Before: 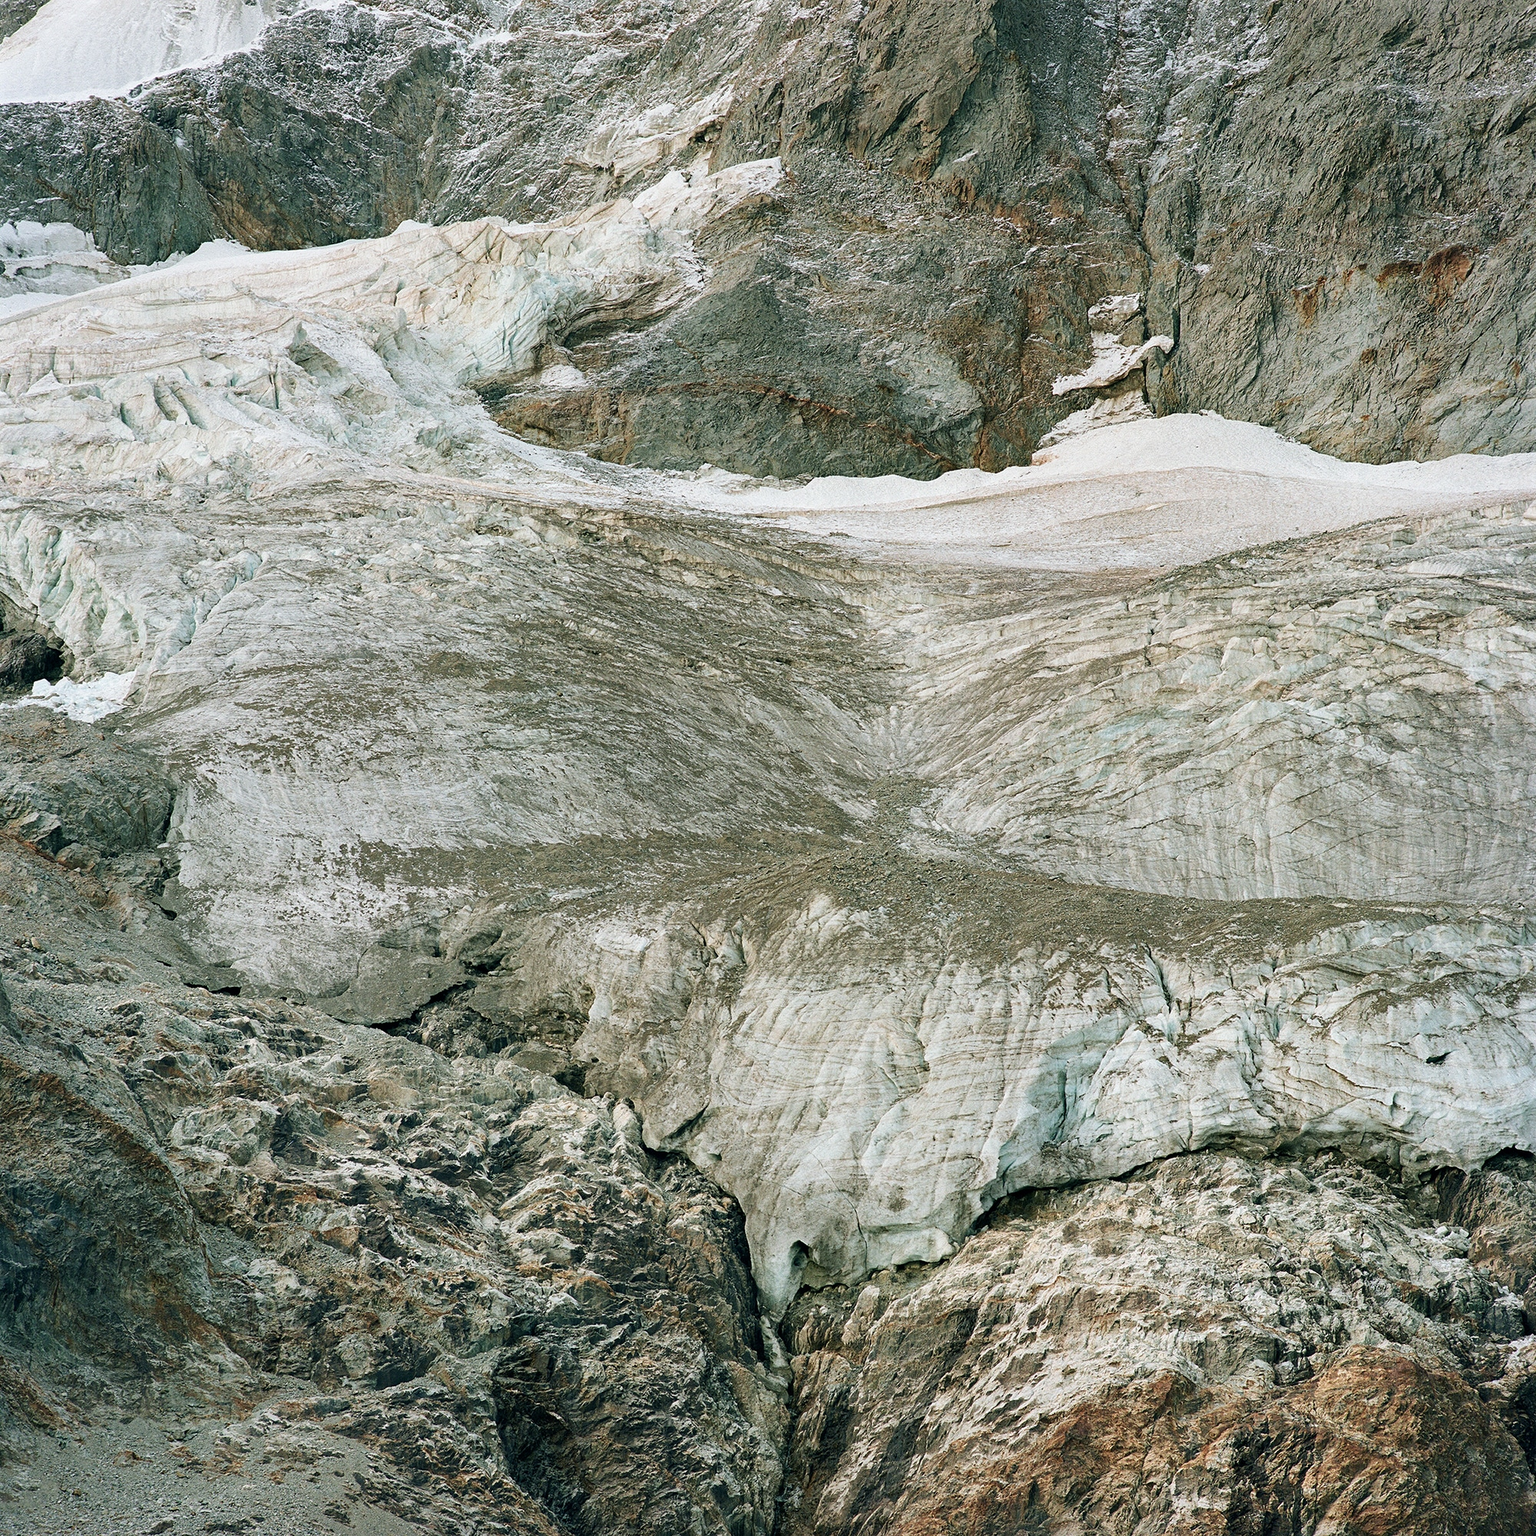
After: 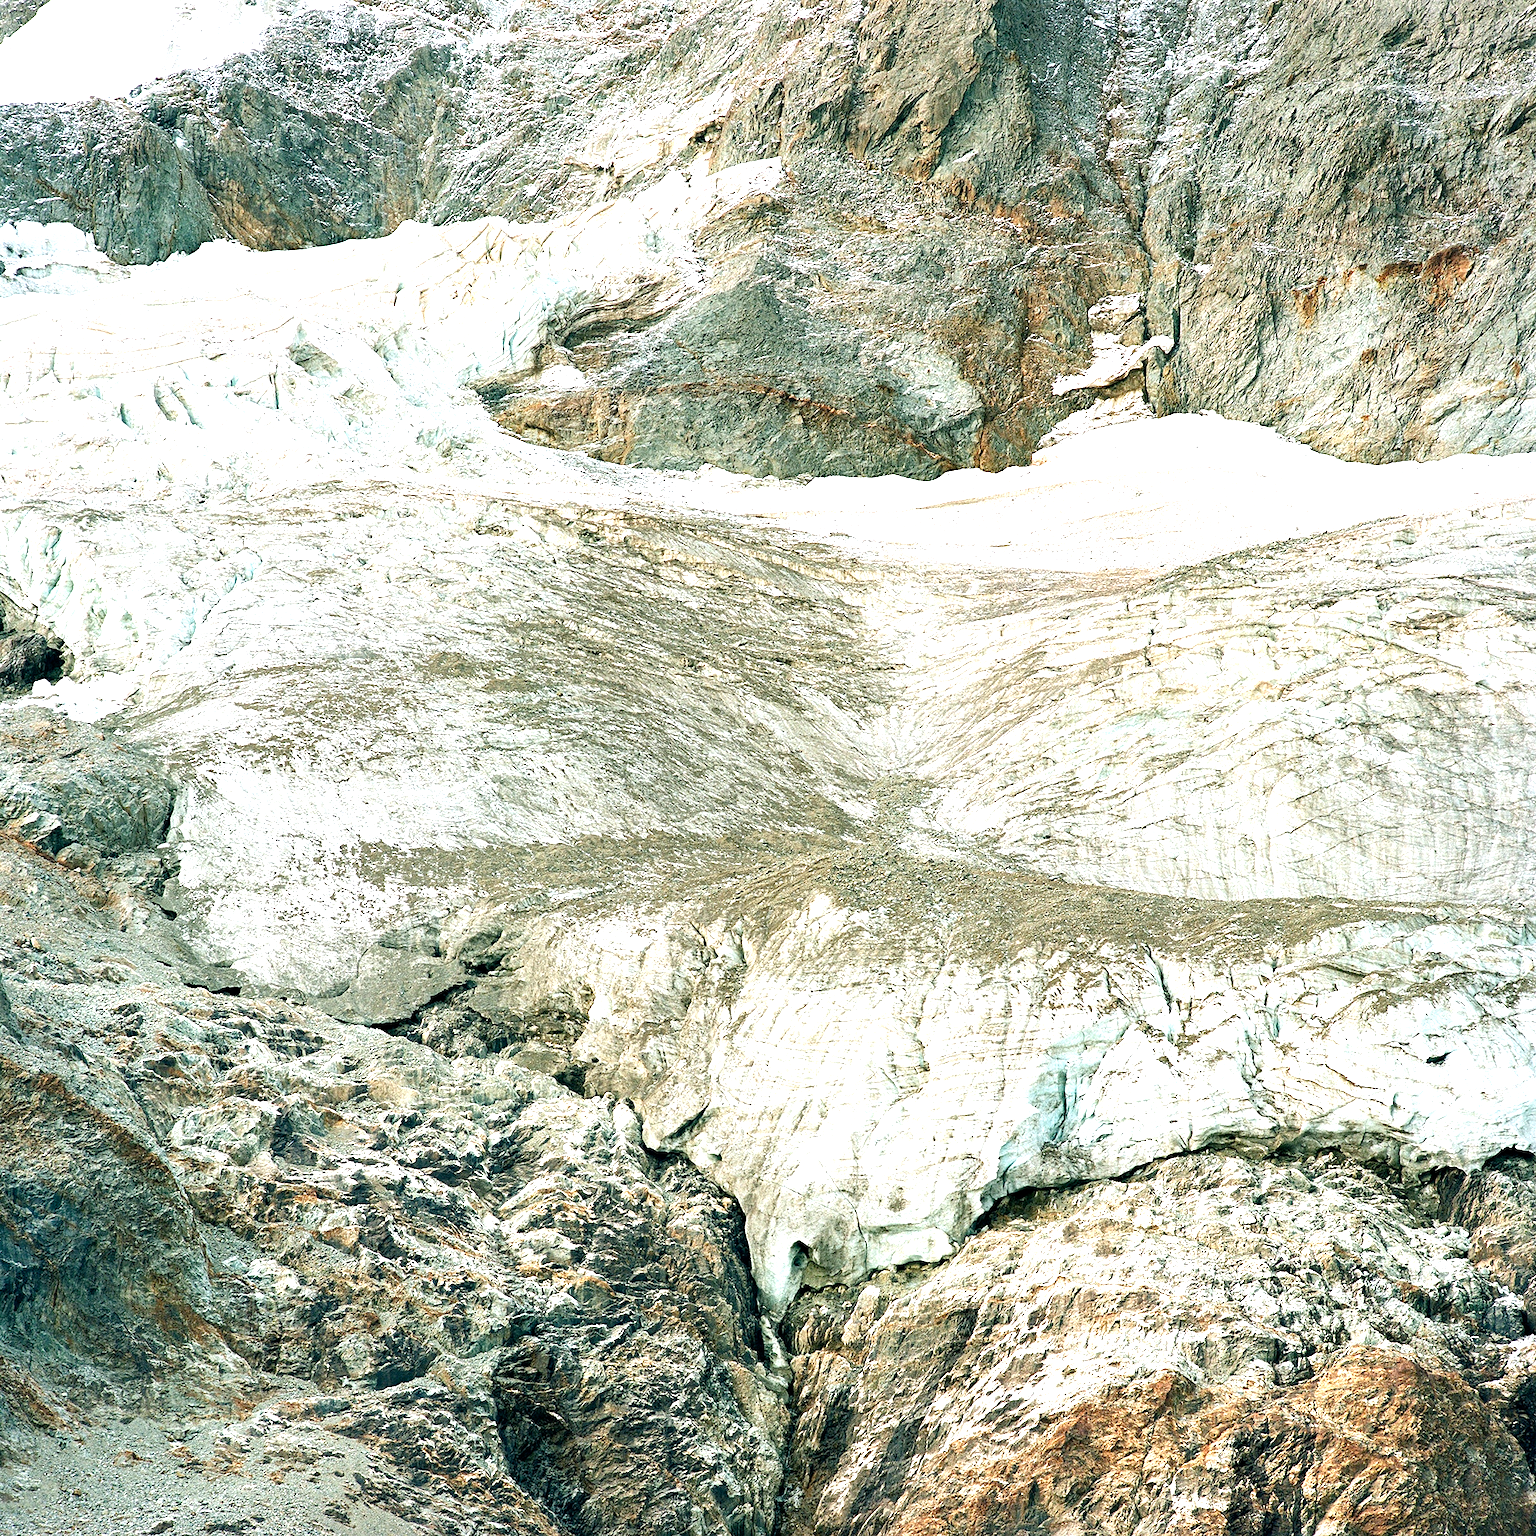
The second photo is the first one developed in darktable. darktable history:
white balance: emerald 1
exposure: exposure 1.25 EV, compensate exposure bias true, compensate highlight preservation false
